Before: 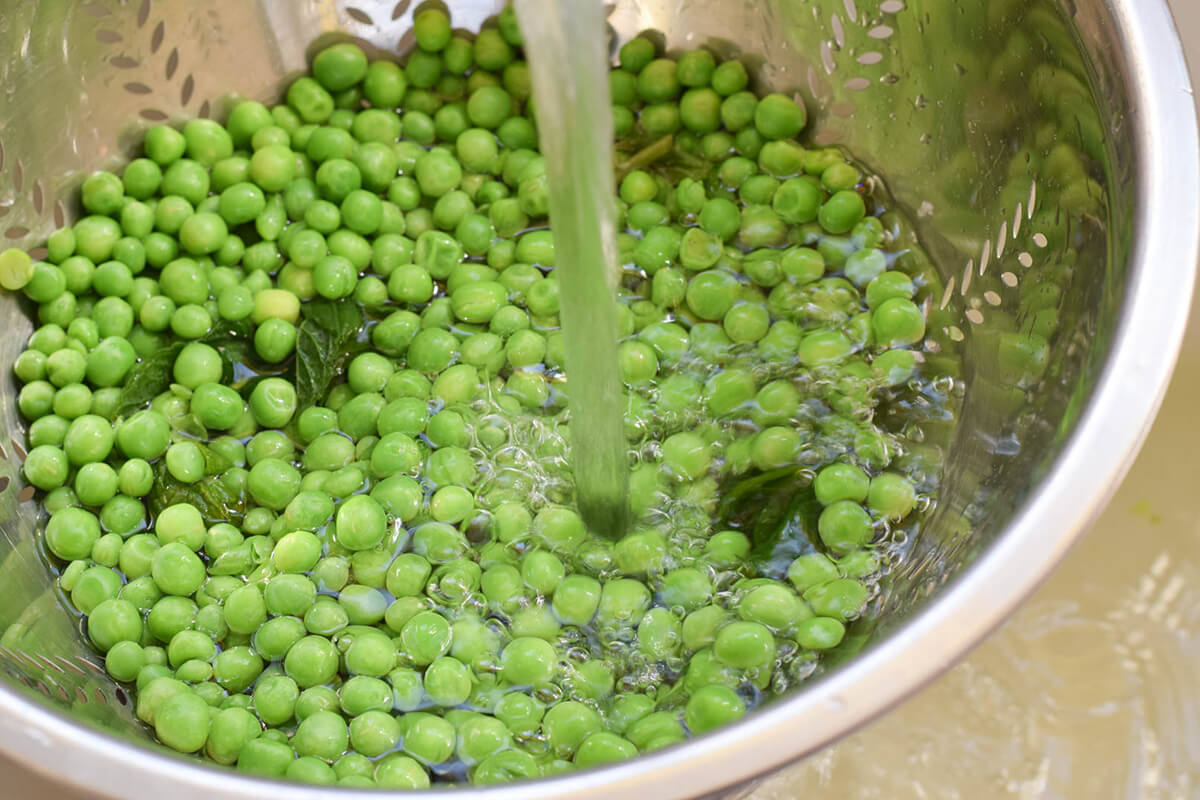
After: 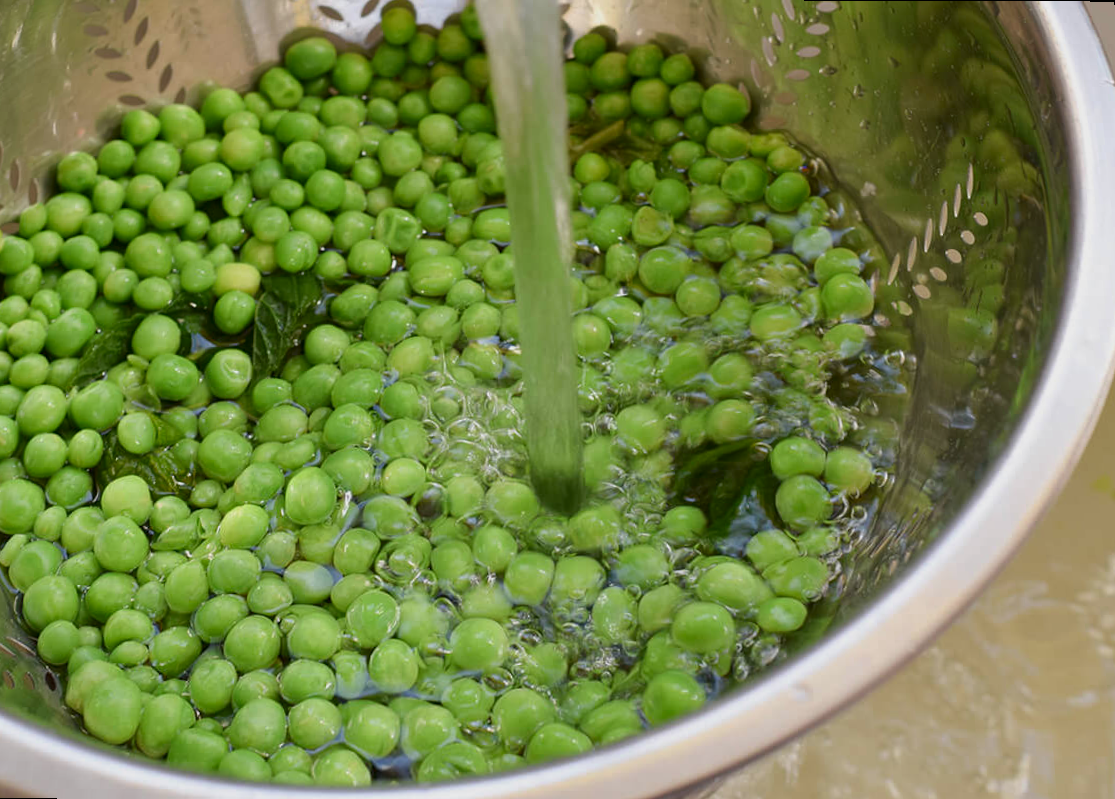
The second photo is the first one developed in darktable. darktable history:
exposure: exposure -0.242 EV, compensate highlight preservation false
contrast brightness saturation: brightness -0.09
rotate and perspective: rotation 0.215°, lens shift (vertical) -0.139, crop left 0.069, crop right 0.939, crop top 0.002, crop bottom 0.996
